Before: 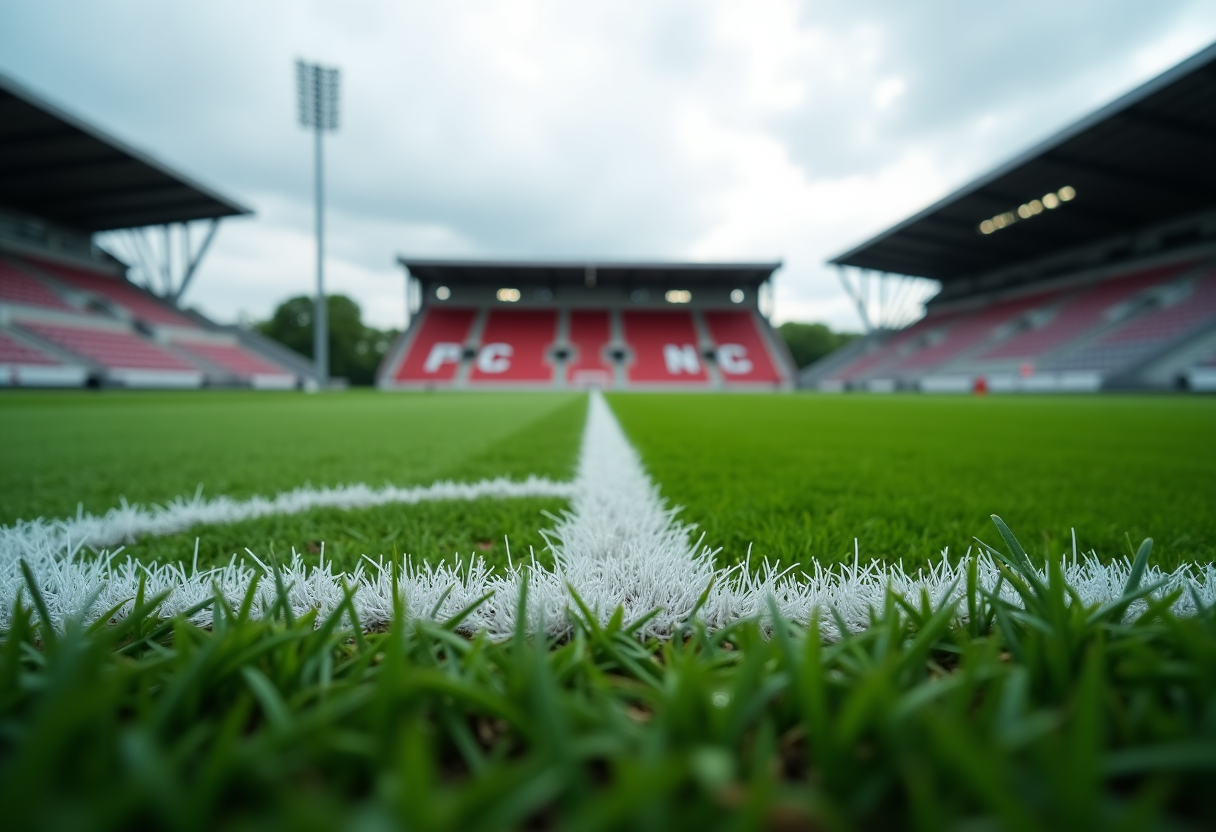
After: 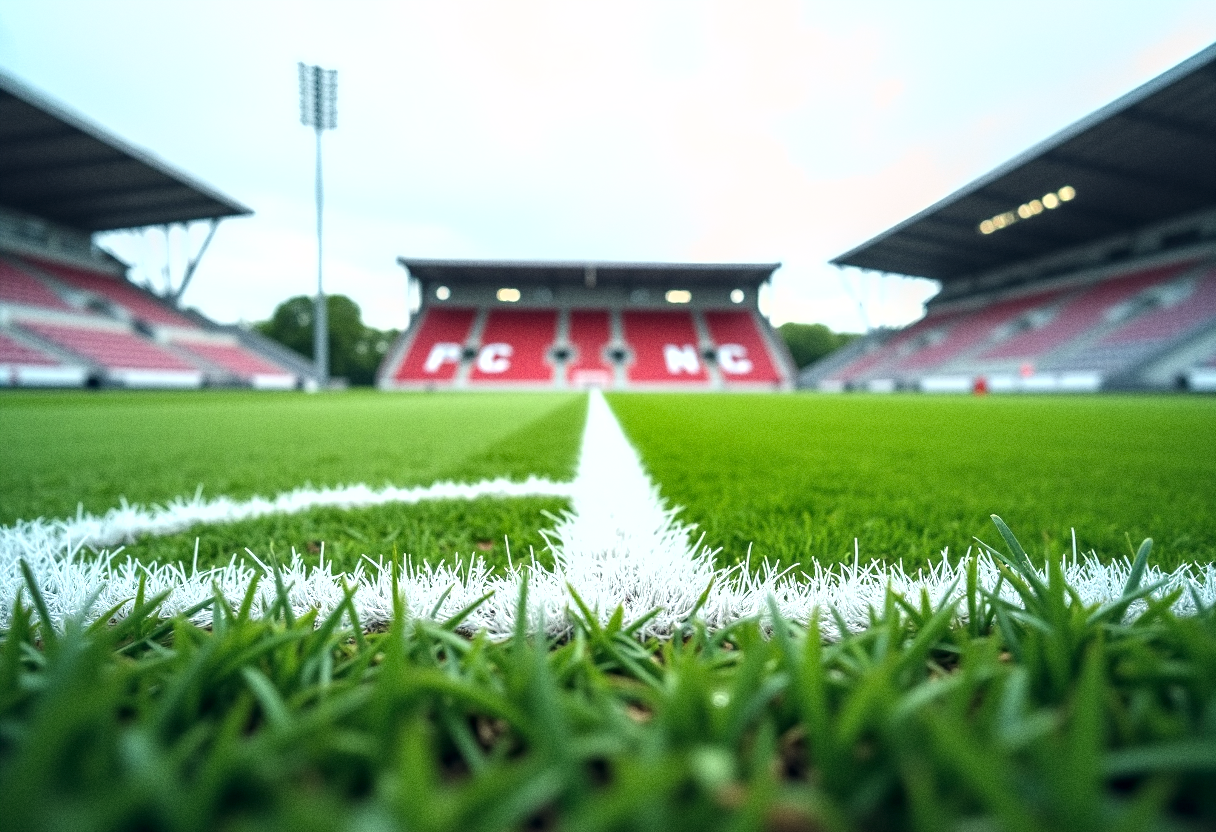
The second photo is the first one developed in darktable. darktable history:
white balance: red 0.982, blue 1.018
local contrast: on, module defaults
shadows and highlights: shadows 29.61, highlights -30.47, low approximation 0.01, soften with gaussian
color balance rgb: shadows lift › hue 87.51°, highlights gain › chroma 1.62%, highlights gain › hue 55.1°, global offset › chroma 0.06%, global offset › hue 253.66°, linear chroma grading › global chroma 0.5%
exposure: black level correction 0, exposure 1.1 EV, compensate highlight preservation false
grain: coarseness 0.09 ISO
